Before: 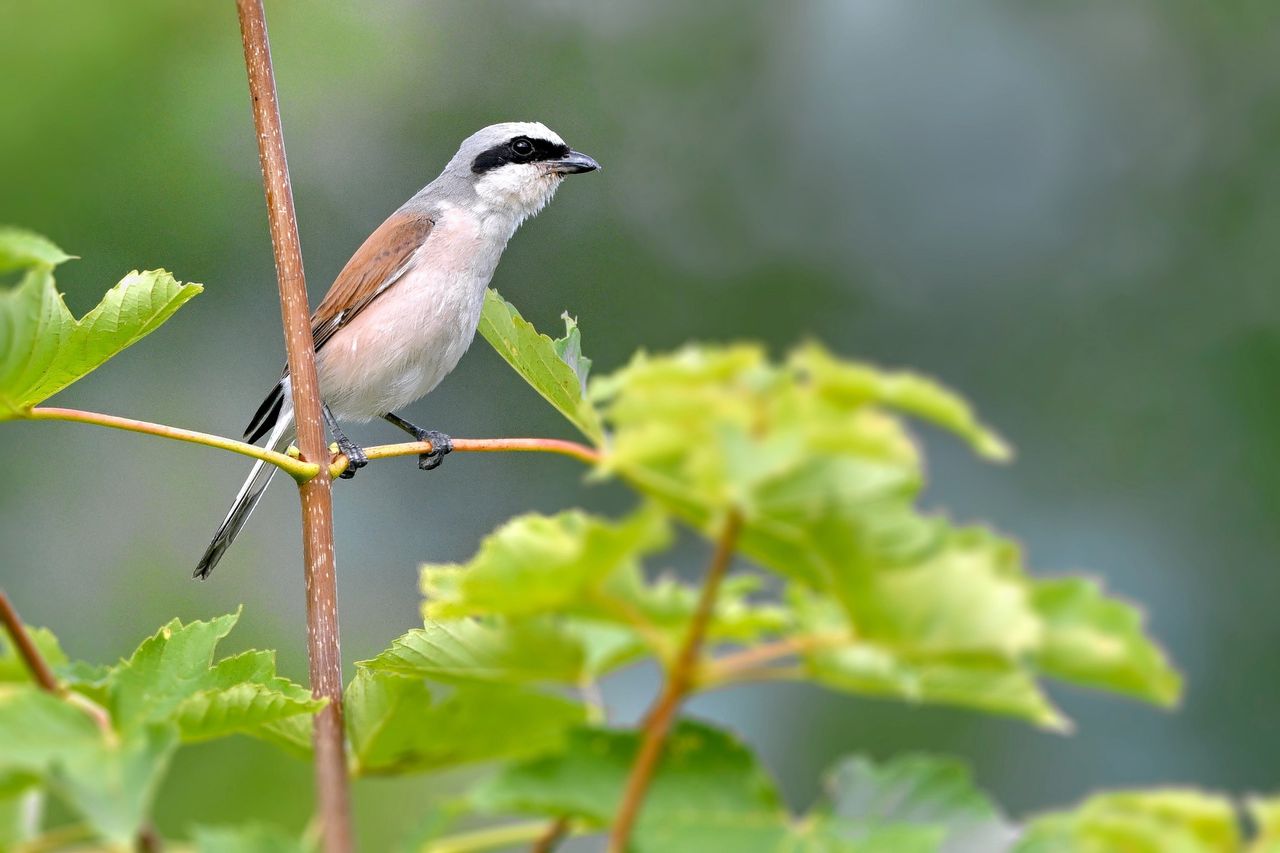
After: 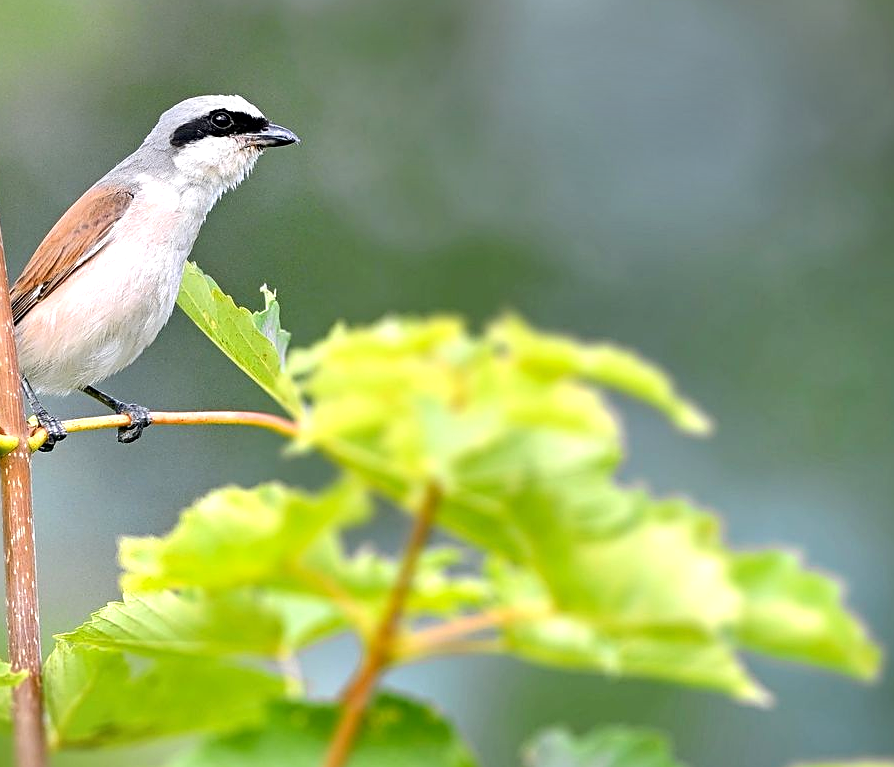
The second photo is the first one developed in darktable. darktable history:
sharpen: on, module defaults
contrast brightness saturation: contrast 0.1, brightness 0.012, saturation 0.021
vignetting: fall-off start 100.63%, brightness -0.315, saturation -0.045, center (-0.028, 0.244), width/height ratio 1.324, unbound false
exposure: black level correction 0.001, exposure 0.499 EV, compensate highlight preservation false
crop and rotate: left 23.555%, top 3.362%, right 6.592%, bottom 6.718%
